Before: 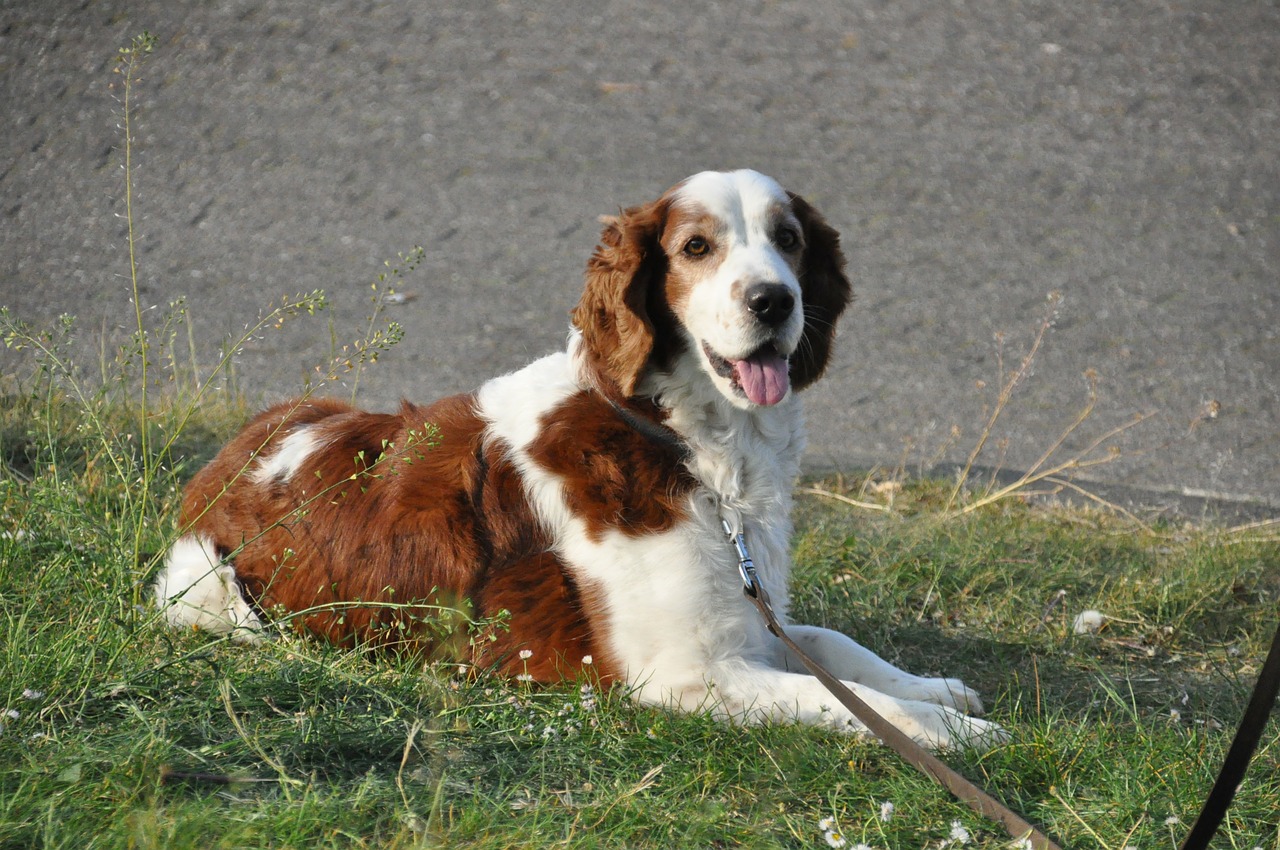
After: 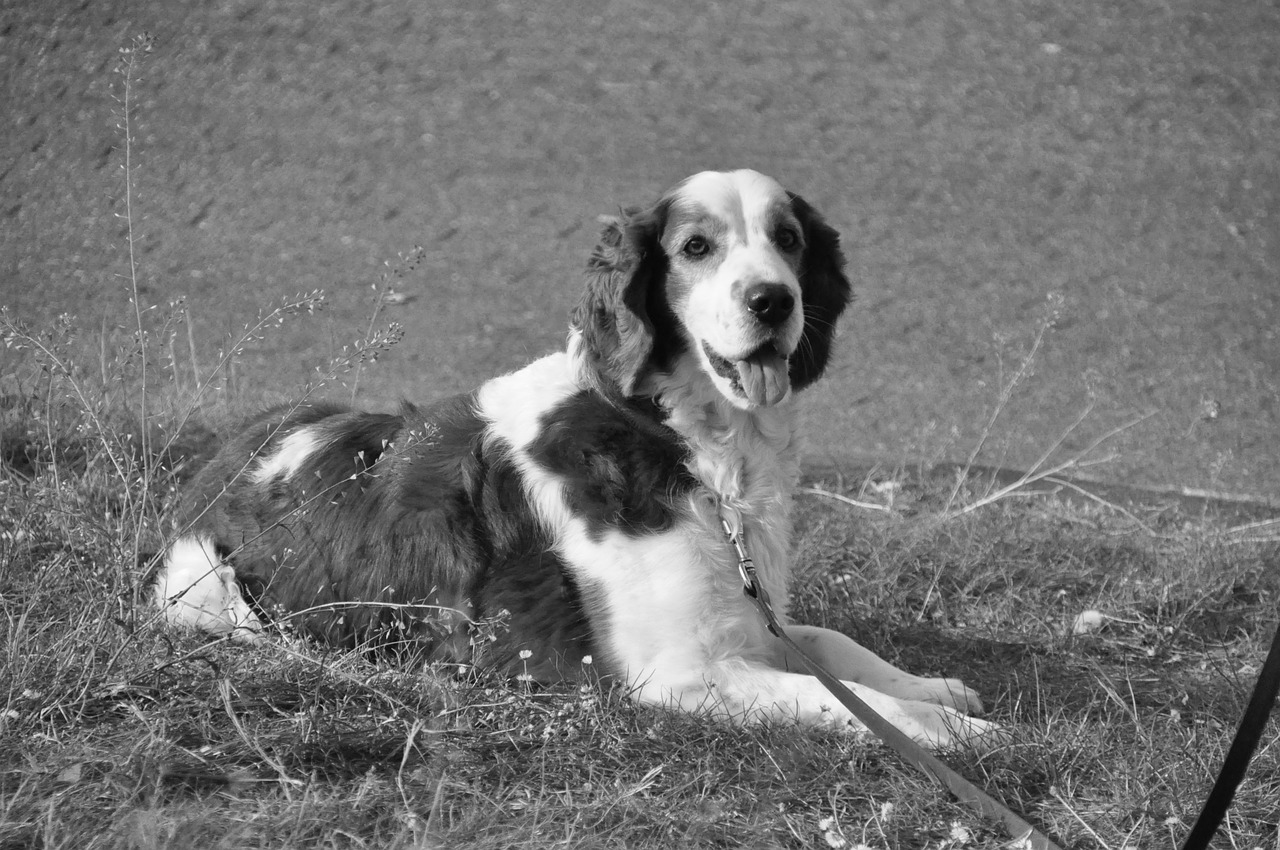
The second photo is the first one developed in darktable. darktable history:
monochrome: a 1.94, b -0.638
shadows and highlights: shadows 60, soften with gaussian
